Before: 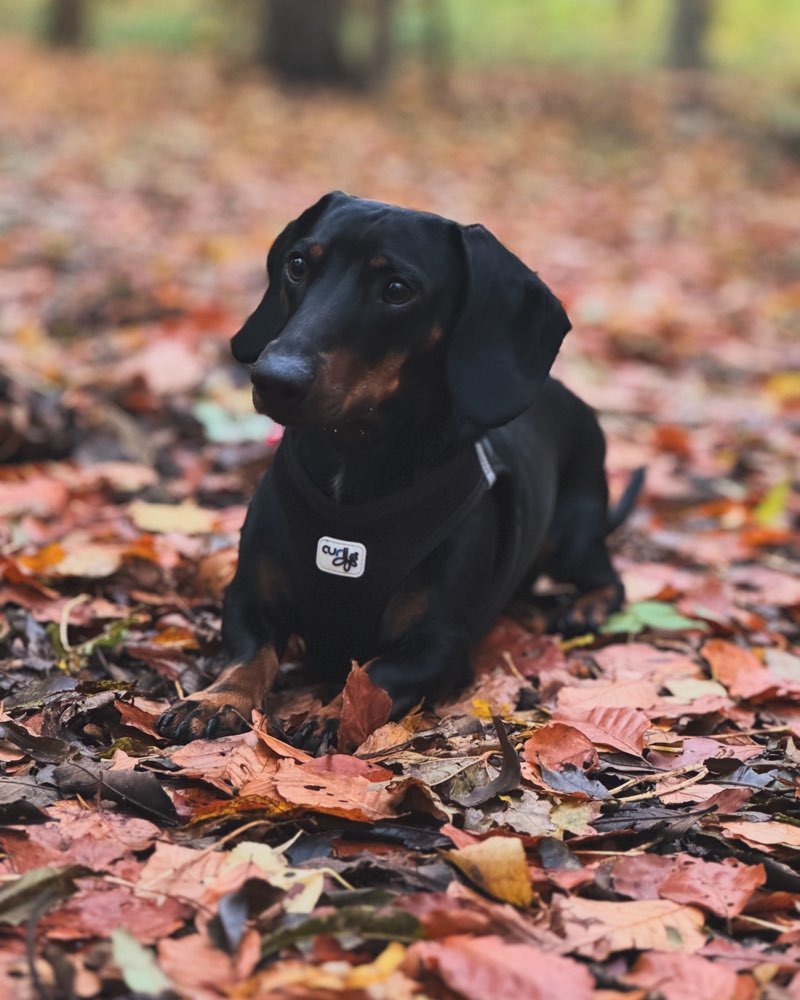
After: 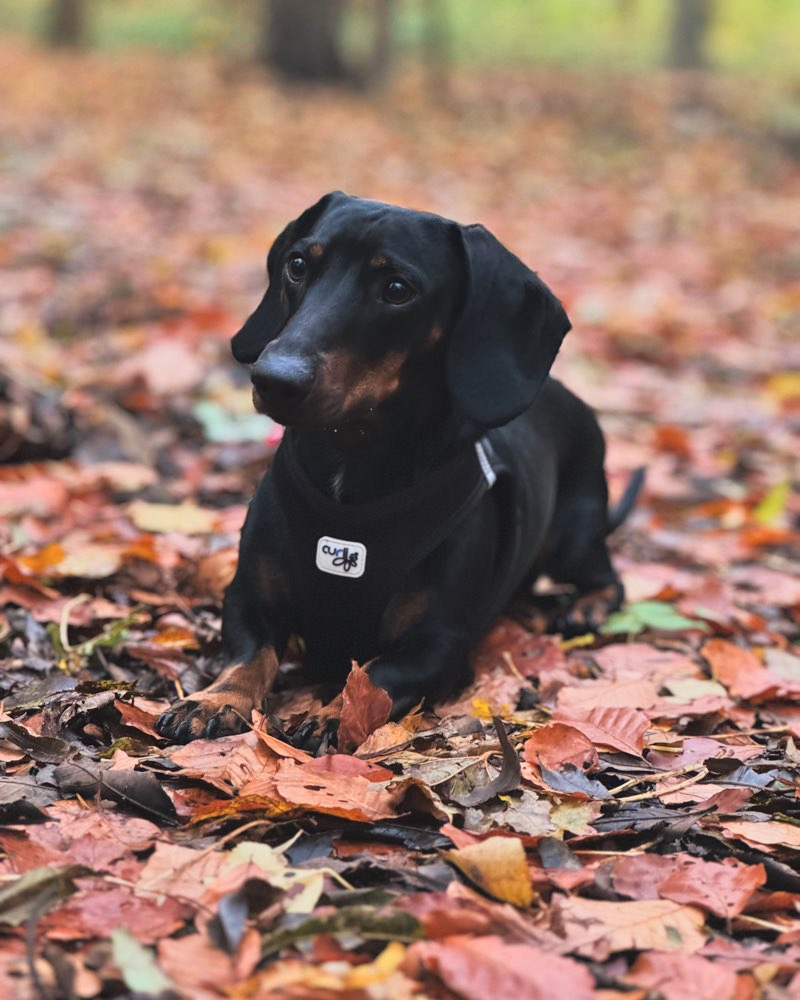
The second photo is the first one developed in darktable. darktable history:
tone equalizer: -8 EV 0.025 EV, -7 EV -0.004 EV, -6 EV 0.009 EV, -5 EV 0.027 EV, -4 EV 0.236 EV, -3 EV 0.663 EV, -2 EV 0.58 EV, -1 EV 0.202 EV, +0 EV 0.042 EV
